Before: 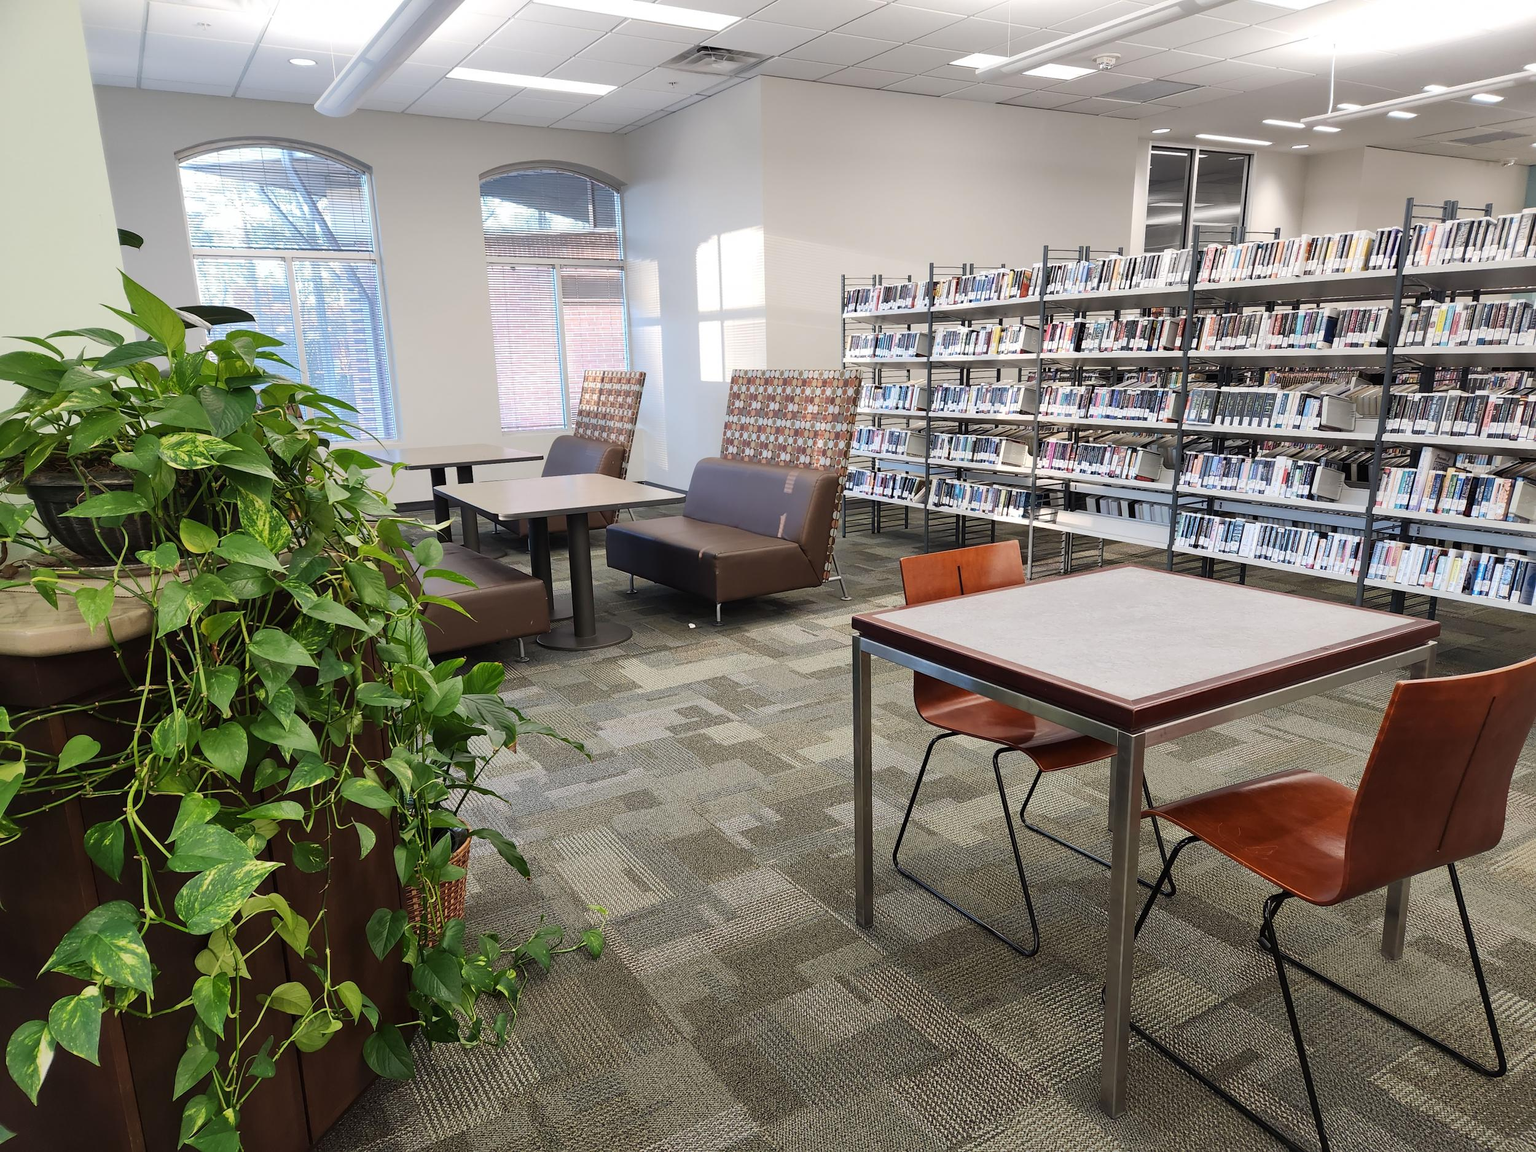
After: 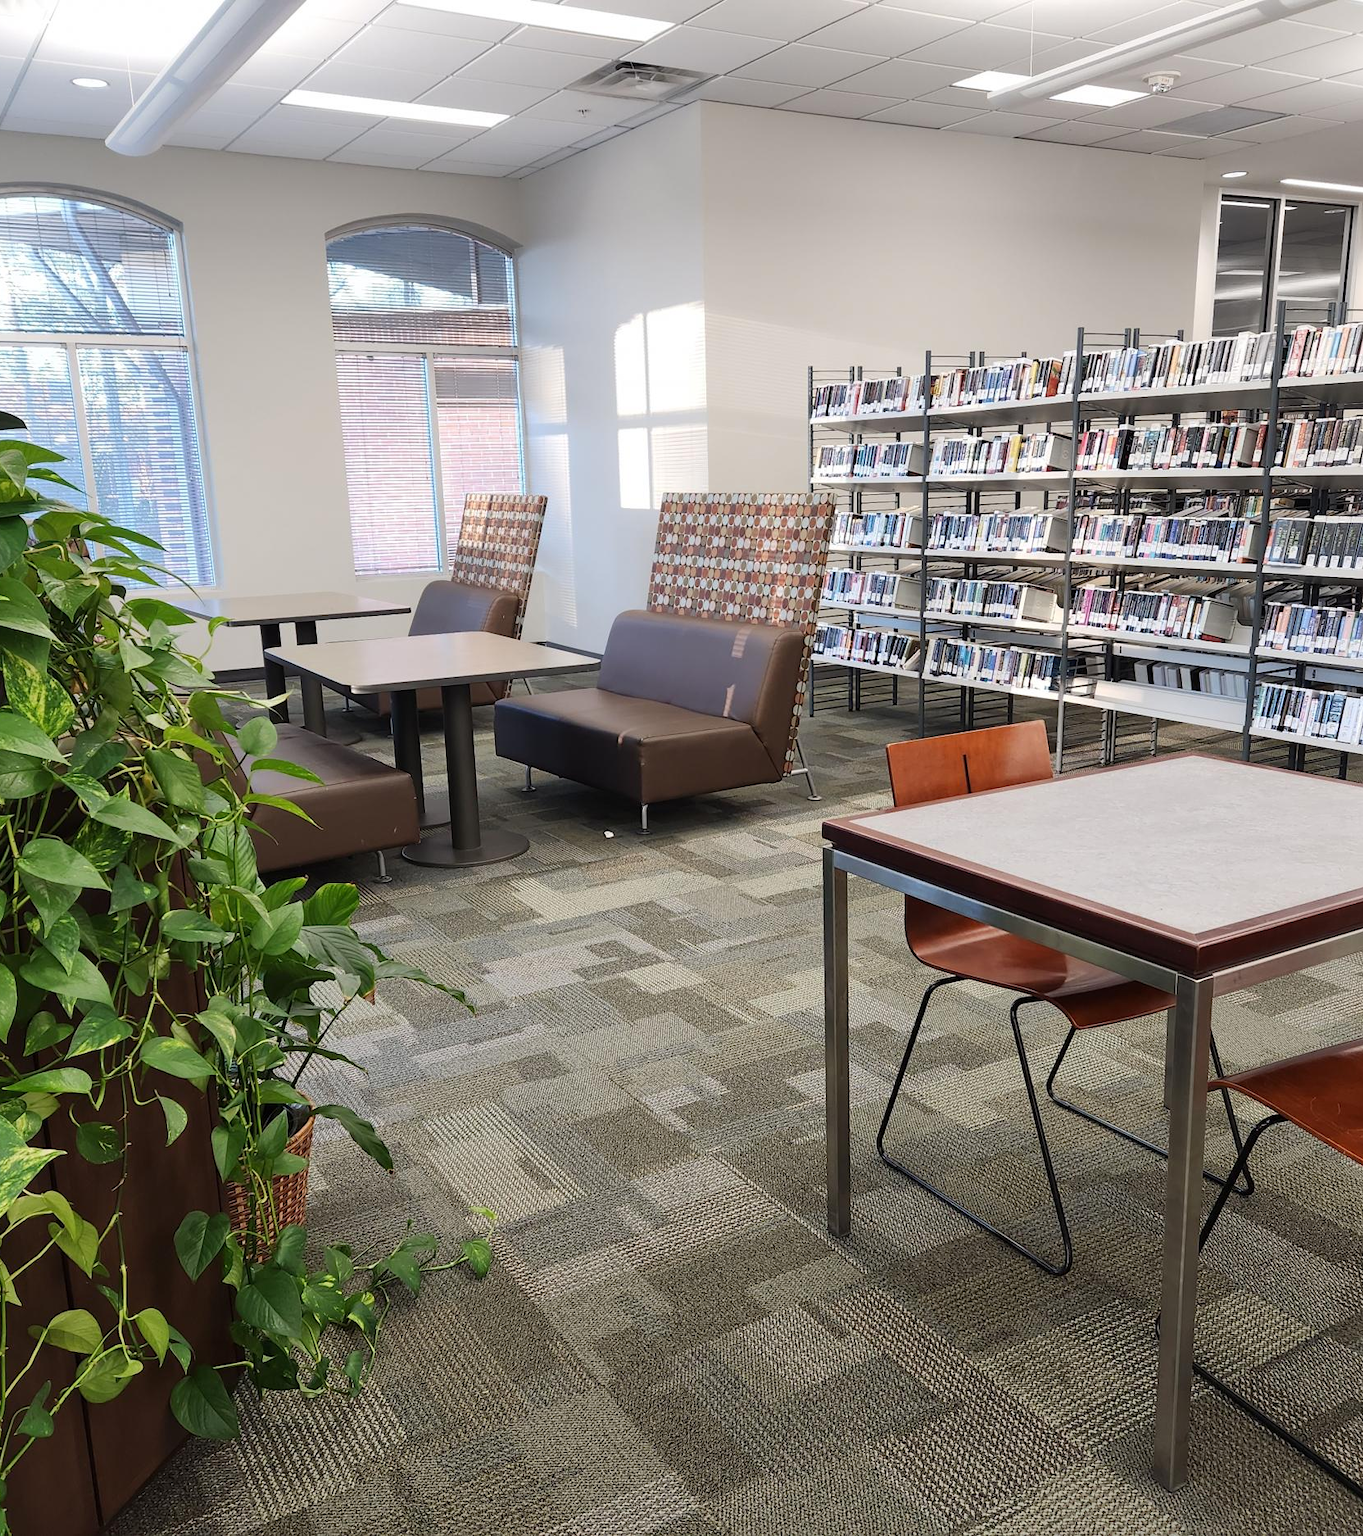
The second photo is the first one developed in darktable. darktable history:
crop and rotate: left 15.359%, right 18.002%
